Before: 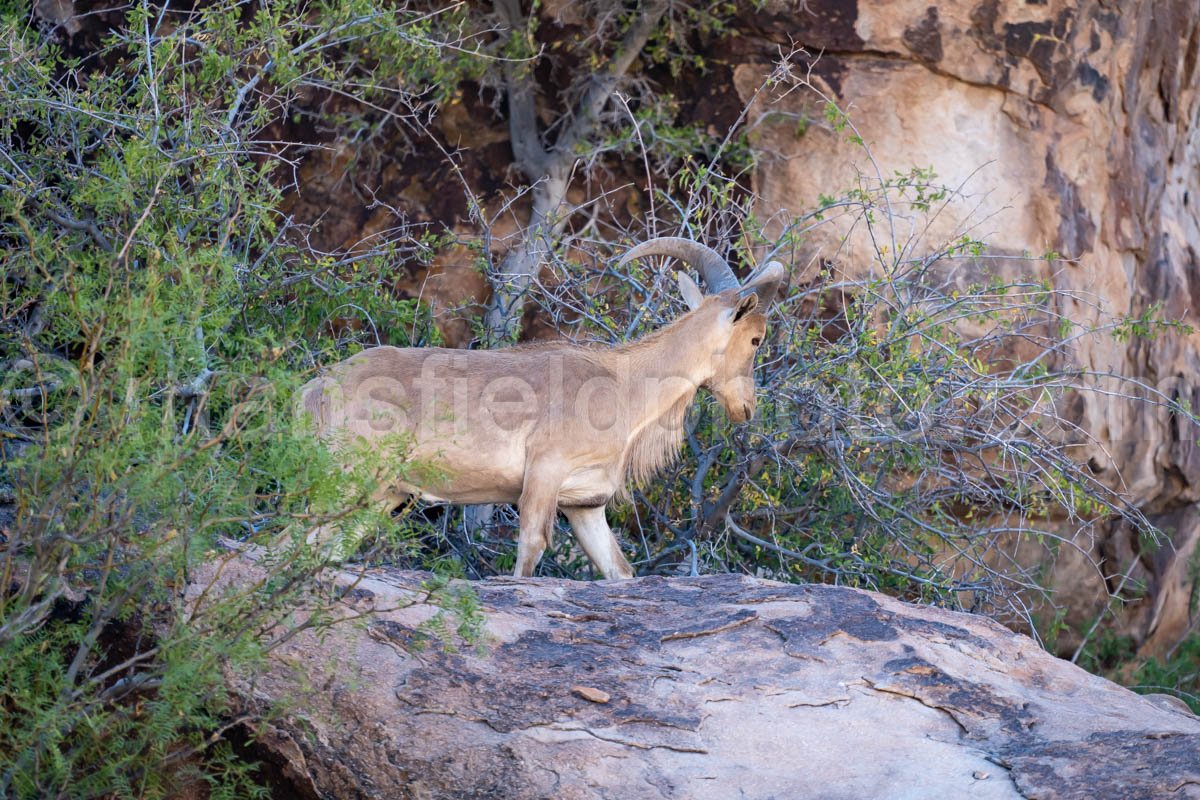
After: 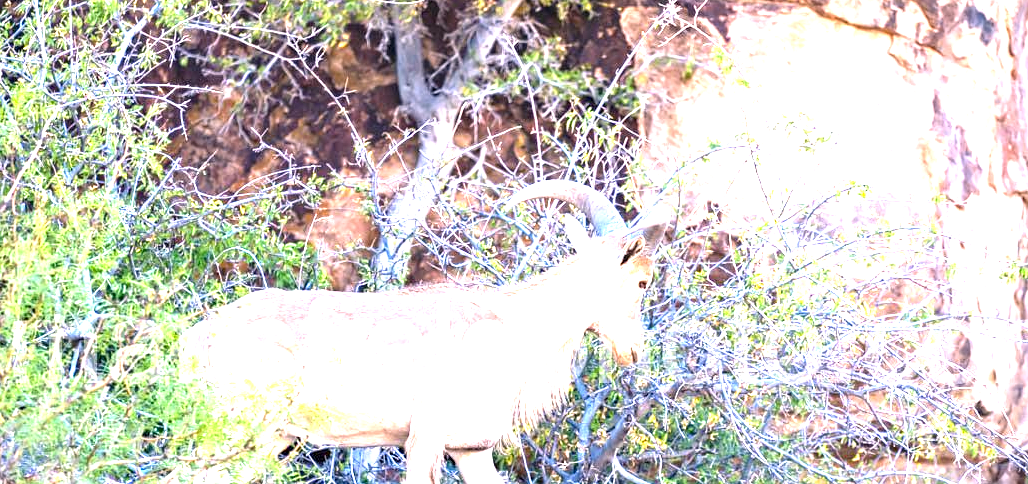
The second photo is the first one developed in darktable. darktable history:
crop and rotate: left 9.442%, top 7.131%, right 4.867%, bottom 32.286%
contrast equalizer: octaves 7, y [[0.502, 0.505, 0.512, 0.529, 0.564, 0.588], [0.5 ×6], [0.502, 0.505, 0.512, 0.529, 0.564, 0.588], [0, 0.001, 0.001, 0.004, 0.008, 0.011], [0, 0.001, 0.001, 0.004, 0.008, 0.011]]
color balance rgb: shadows lift › chroma 3.04%, shadows lift › hue 279.59°, power › hue 316.4°, highlights gain › chroma 1.539%, highlights gain › hue 307.22°, perceptual saturation grading › global saturation 10.619%
exposure: exposure 2.264 EV, compensate highlight preservation false
